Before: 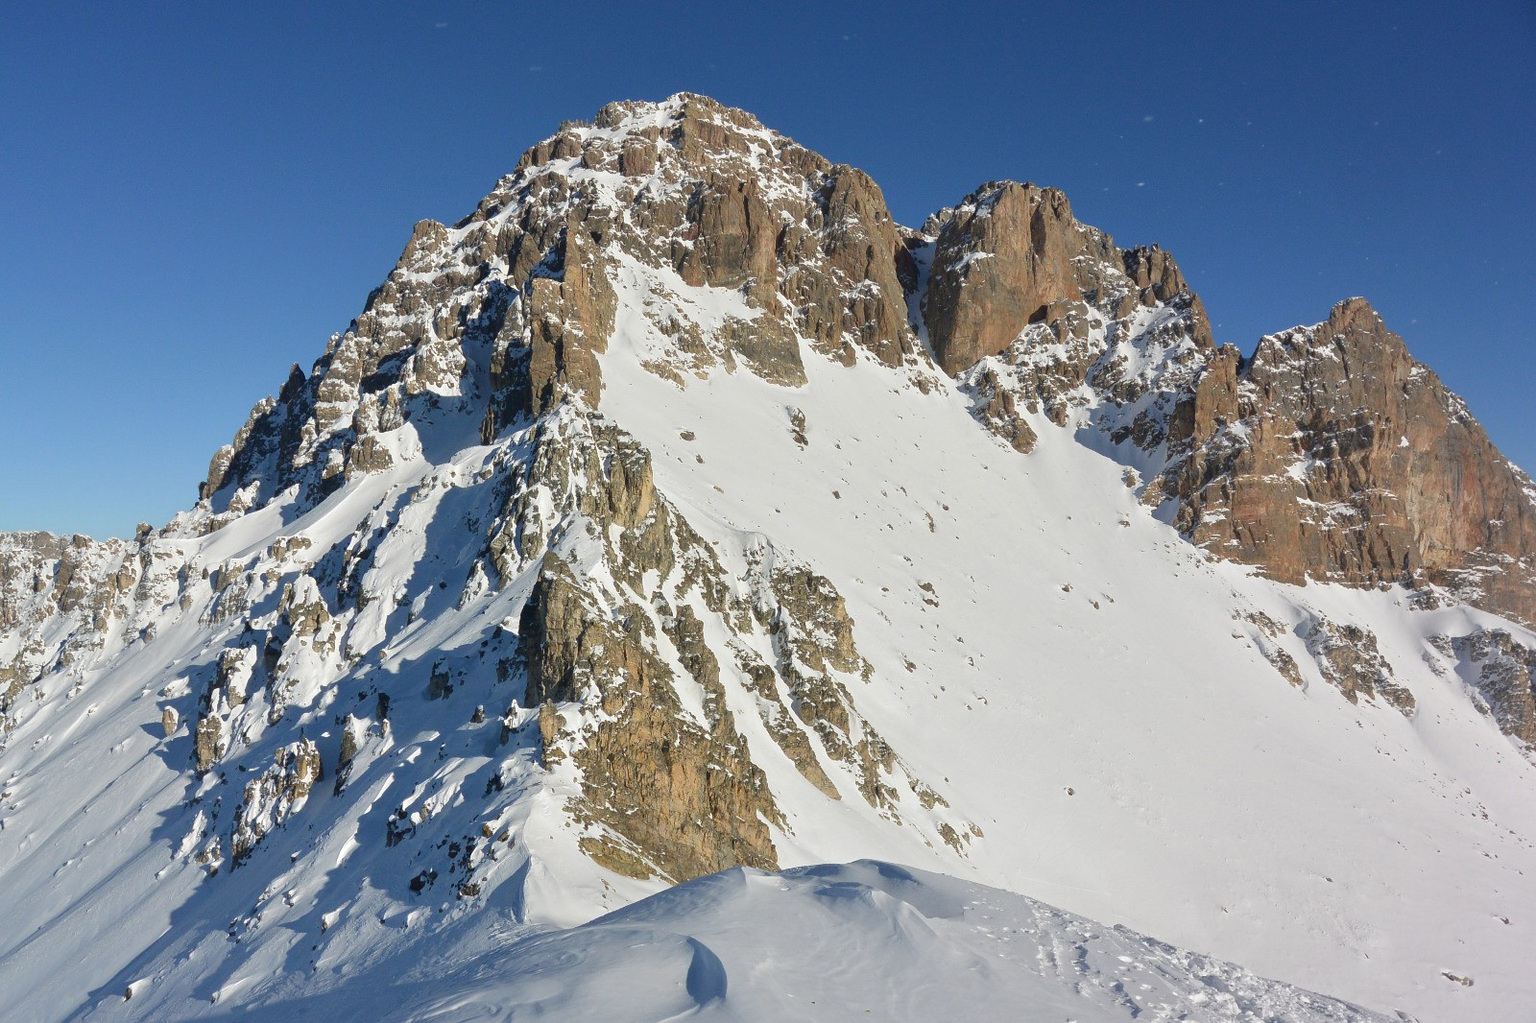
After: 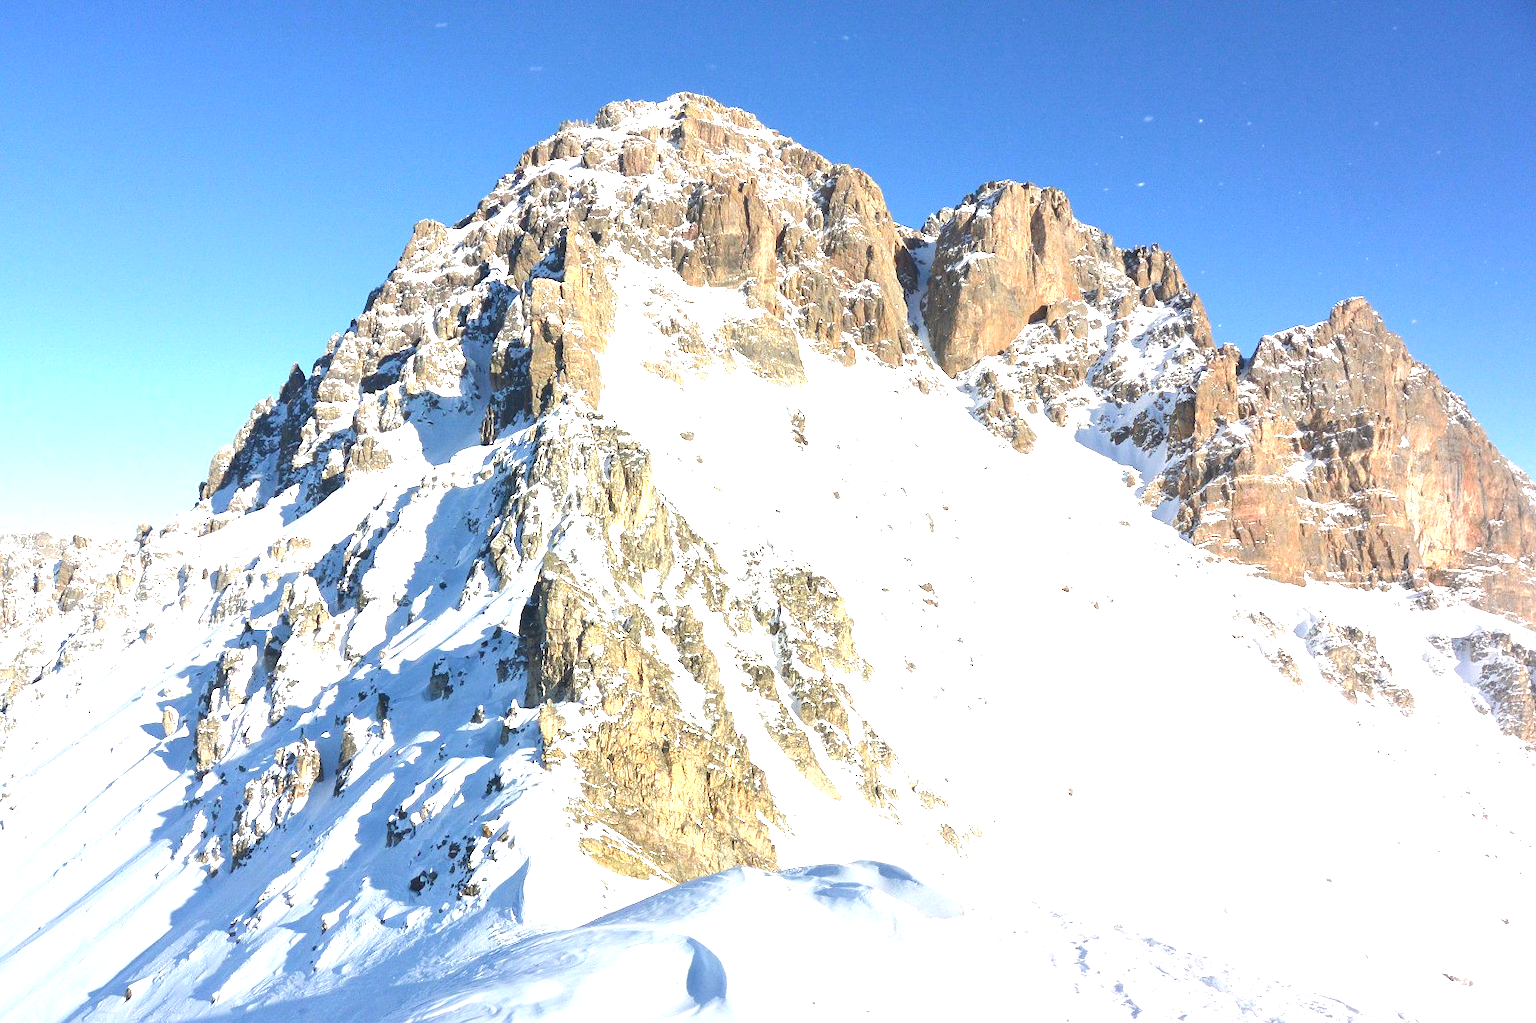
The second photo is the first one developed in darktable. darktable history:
color balance rgb: global vibrance 1%, saturation formula JzAzBz (2021)
exposure: black level correction 0, exposure 1.75 EV, compensate exposure bias true, compensate highlight preservation false
